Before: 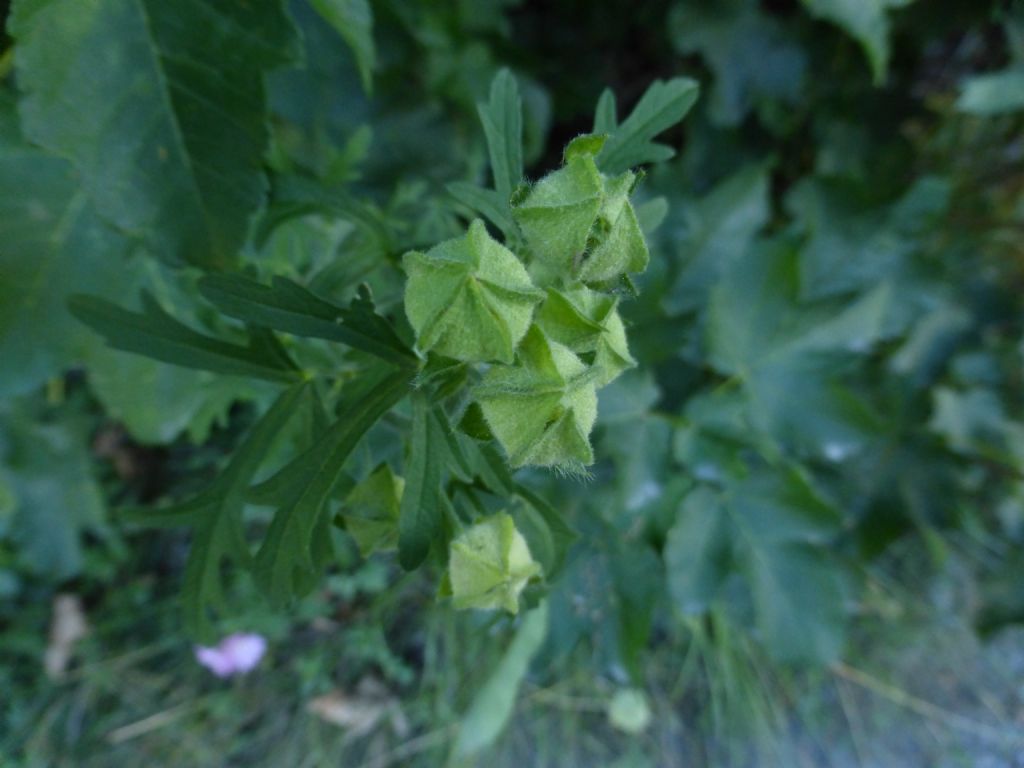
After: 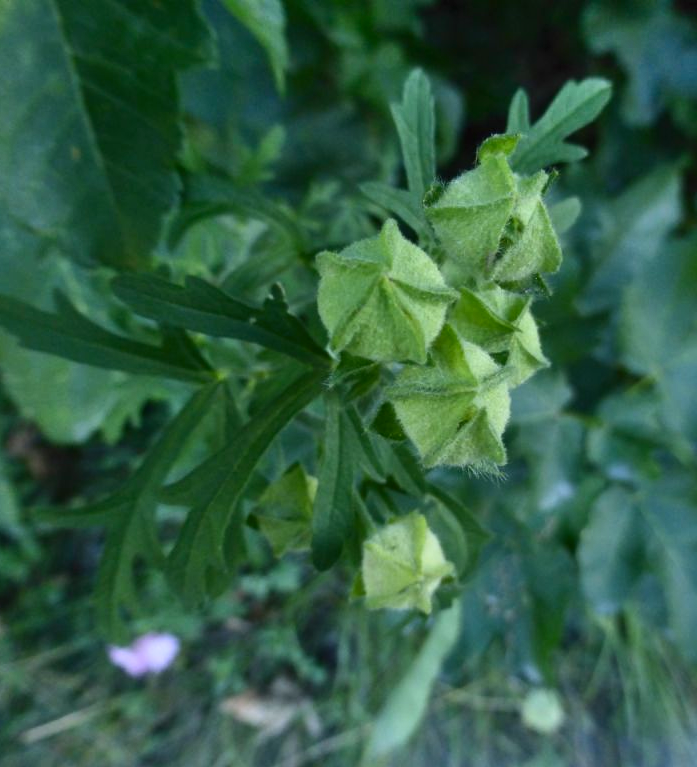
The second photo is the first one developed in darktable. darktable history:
exposure: exposure 0.201 EV, compensate highlight preservation false
shadows and highlights: low approximation 0.01, soften with gaussian
crop and rotate: left 8.543%, right 23.377%
tone curve: curves: ch0 [(0, 0) (0.003, 0.003) (0.011, 0.012) (0.025, 0.024) (0.044, 0.039) (0.069, 0.052) (0.1, 0.072) (0.136, 0.097) (0.177, 0.128) (0.224, 0.168) (0.277, 0.217) (0.335, 0.276) (0.399, 0.345) (0.468, 0.429) (0.543, 0.524) (0.623, 0.628) (0.709, 0.732) (0.801, 0.829) (0.898, 0.919) (1, 1)], color space Lab, independent channels, preserve colors none
